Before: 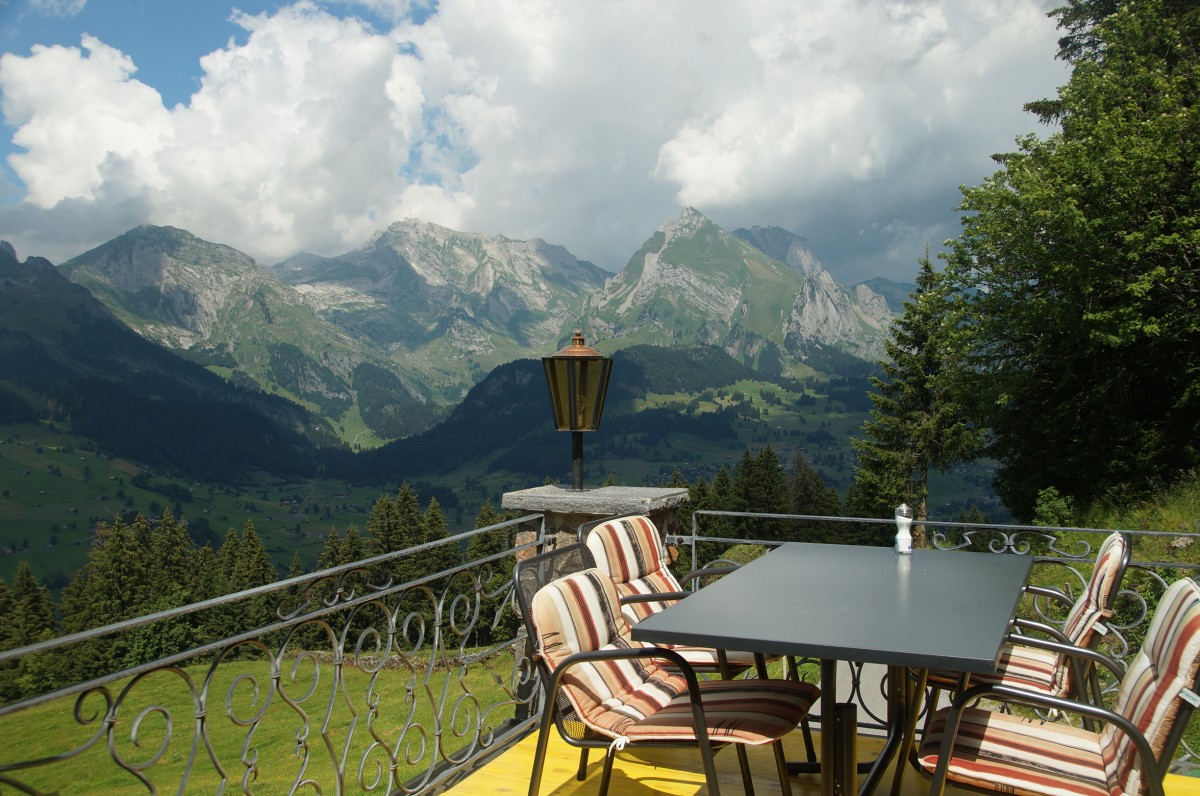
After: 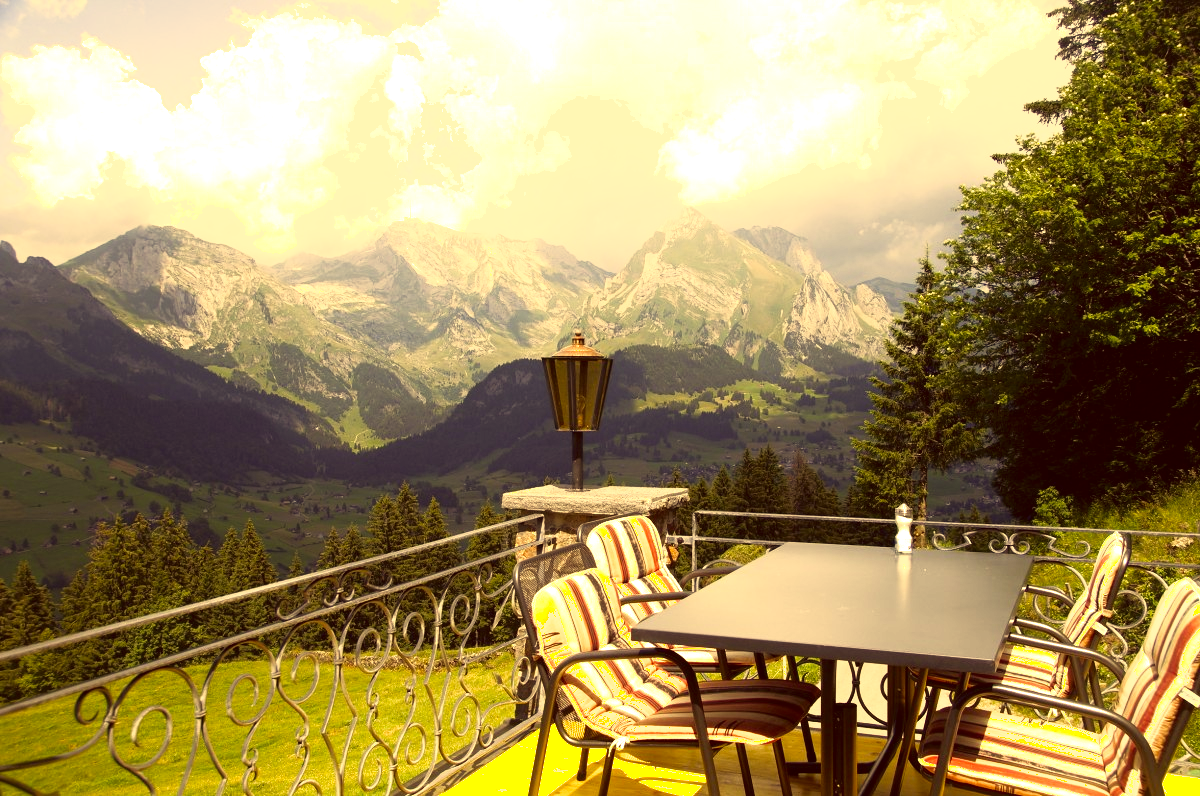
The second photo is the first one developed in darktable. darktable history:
shadows and highlights: shadows -62.39, white point adjustment -5.24, highlights 61.59, highlights color adjustment 0.722%
tone equalizer: on, module defaults
exposure: black level correction 0, exposure 1.001 EV, compensate highlight preservation false
color correction: highlights a* 9.79, highlights b* 38.27, shadows a* 14.47, shadows b* 3.22
